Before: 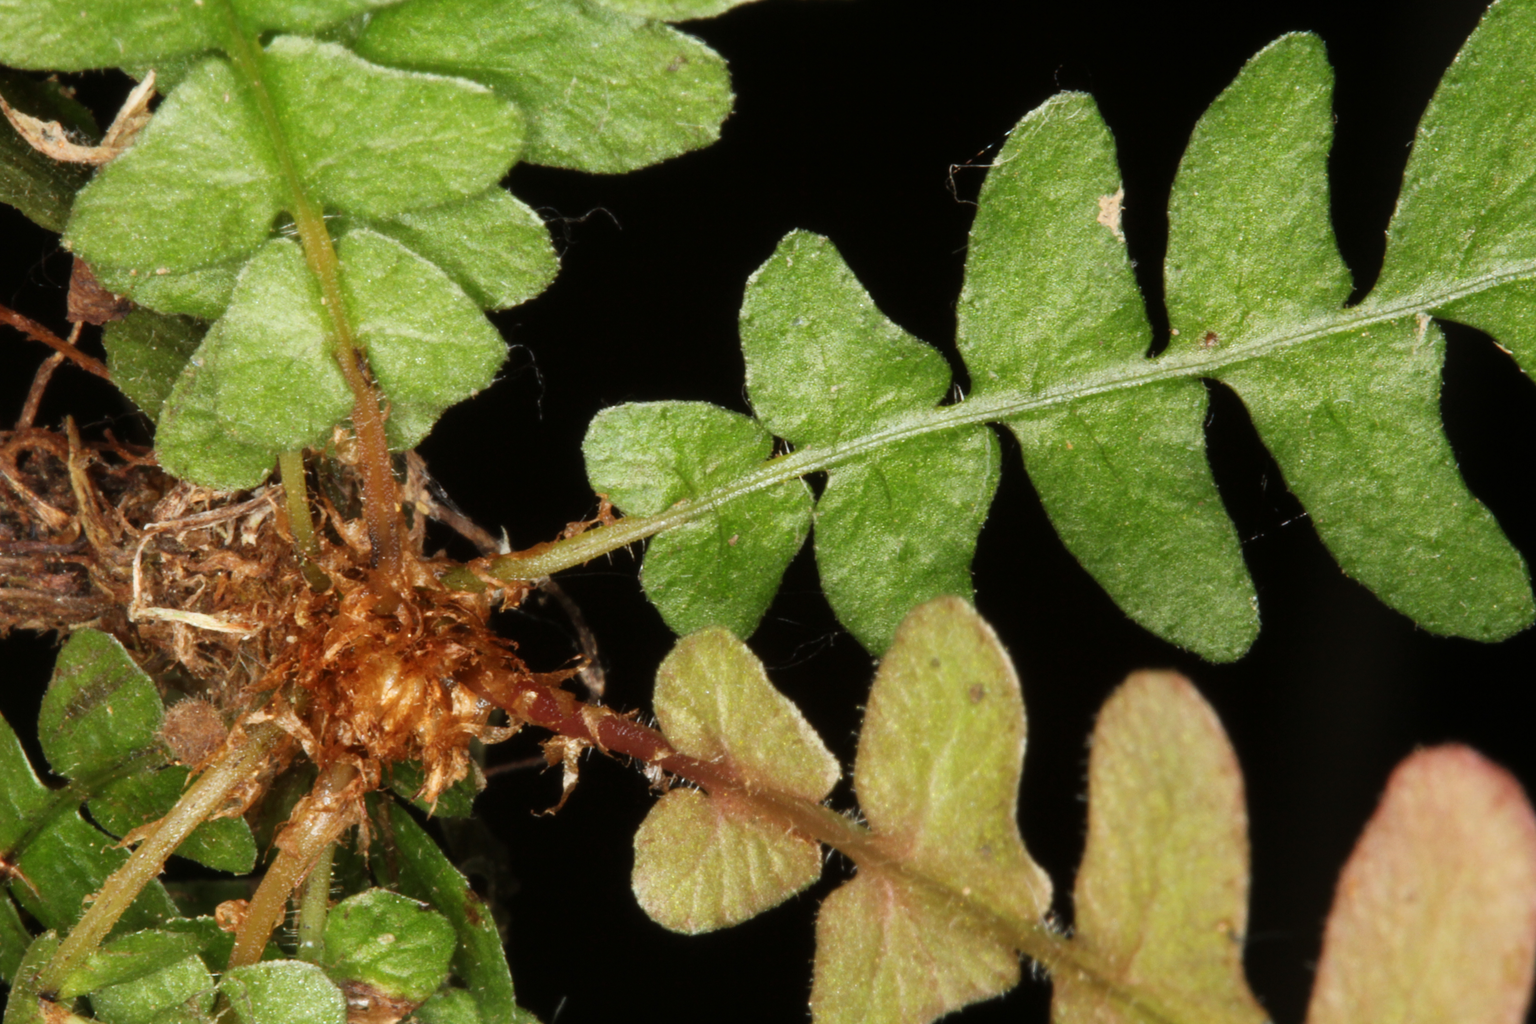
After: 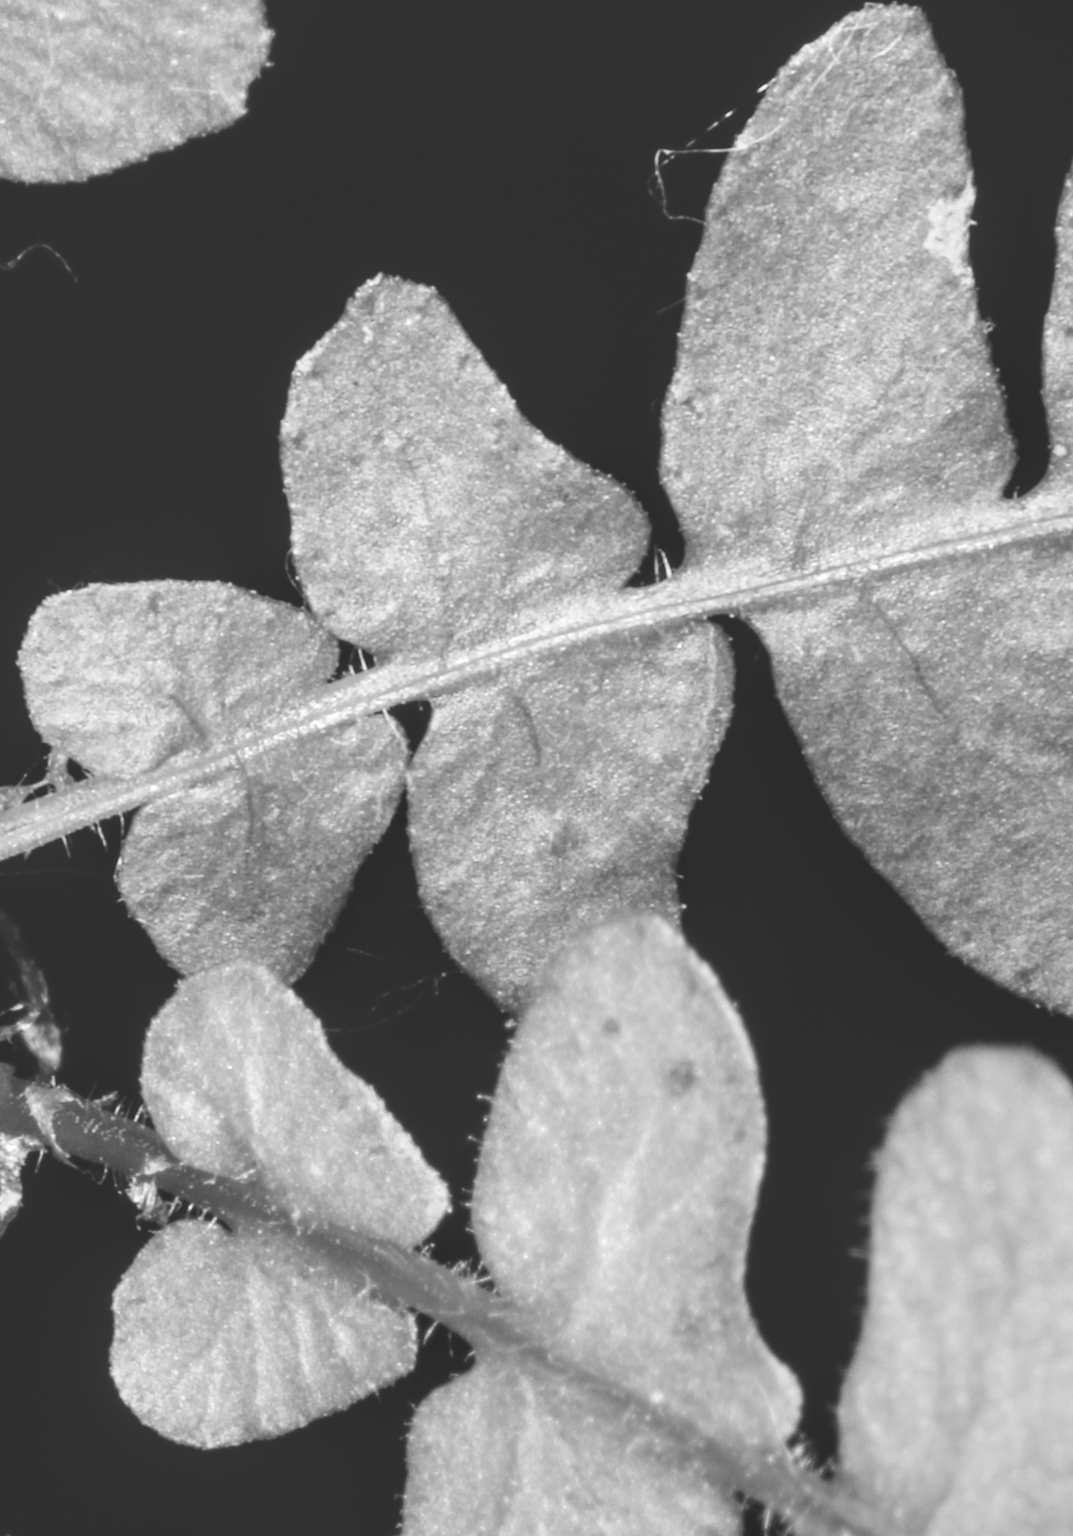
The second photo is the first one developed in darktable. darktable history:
monochrome: on, module defaults
tone curve: curves: ch0 [(0, 0.023) (0.087, 0.065) (0.184, 0.168) (0.45, 0.54) (0.57, 0.683) (0.722, 0.825) (0.877, 0.948) (1, 1)]; ch1 [(0, 0) (0.388, 0.369) (0.44, 0.44) (0.489, 0.481) (0.534, 0.561) (0.657, 0.659) (1, 1)]; ch2 [(0, 0) (0.353, 0.317) (0.408, 0.427) (0.472, 0.46) (0.5, 0.496) (0.537, 0.534) (0.576, 0.592) (0.625, 0.631) (1, 1)], color space Lab, independent channels, preserve colors none
crop: left 33.452%, top 6.025%, right 23.155%
rotate and perspective: rotation 0.062°, lens shift (vertical) 0.115, lens shift (horizontal) -0.133, crop left 0.047, crop right 0.94, crop top 0.061, crop bottom 0.94
exposure: black level correction -0.03, compensate highlight preservation false
local contrast: on, module defaults
